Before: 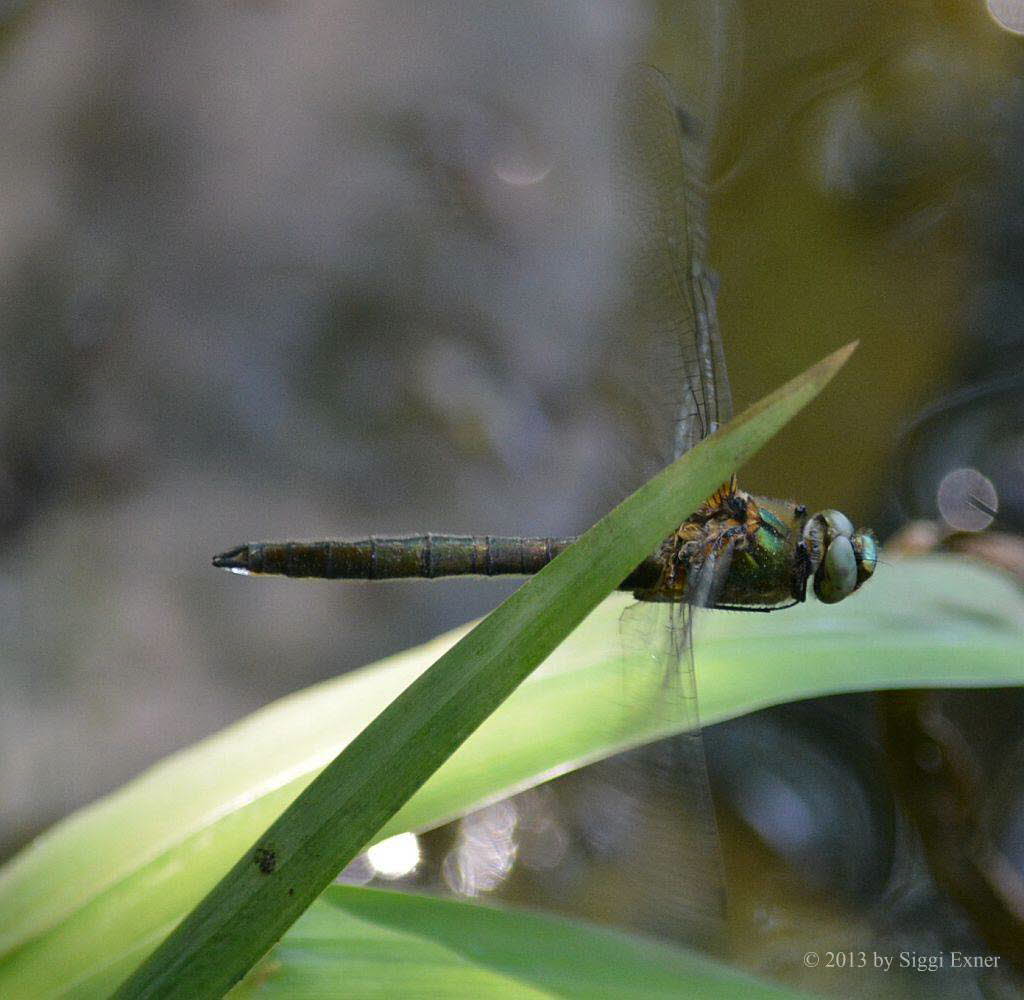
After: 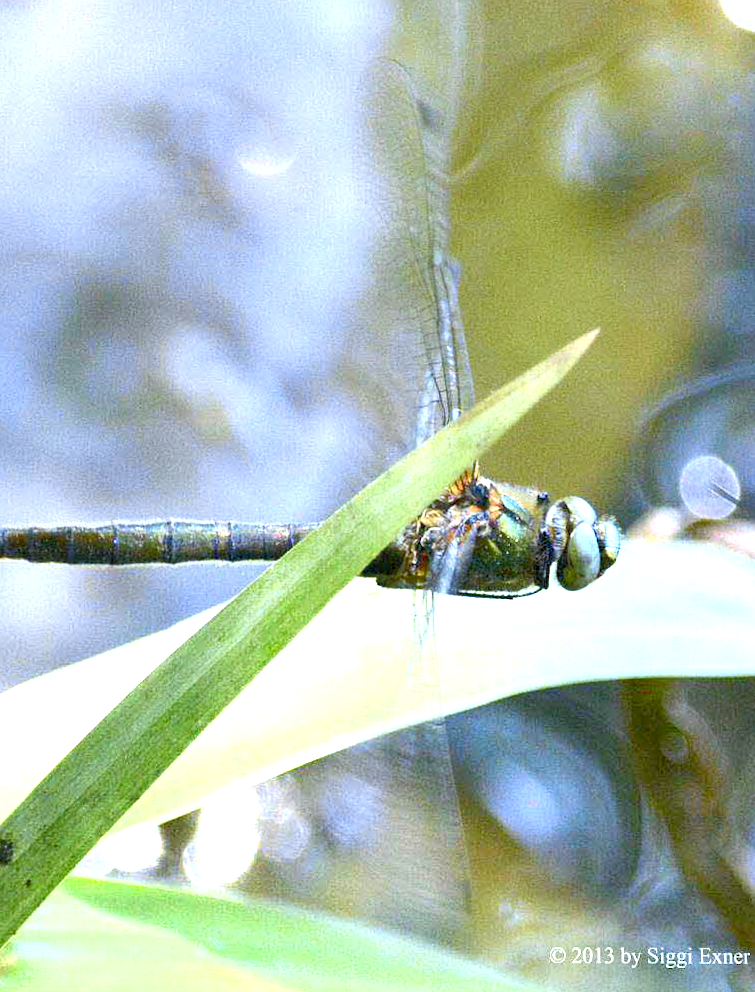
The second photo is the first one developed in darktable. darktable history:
tone curve: curves: ch0 [(0, 0.012) (0.056, 0.046) (0.218, 0.213) (0.606, 0.62) (0.82, 0.846) (1, 1)]; ch1 [(0, 0) (0.226, 0.261) (0.403, 0.437) (0.469, 0.472) (0.495, 0.499) (0.514, 0.504) (0.545, 0.555) (0.59, 0.598) (0.714, 0.733) (1, 1)]; ch2 [(0, 0) (0.269, 0.299) (0.459, 0.45) (0.498, 0.499) (0.523, 0.512) (0.568, 0.558) (0.634, 0.617) (0.702, 0.662) (0.781, 0.775) (1, 1)], color space Lab, independent channels, preserve colors none
crop and rotate: left 24.6%
exposure: black level correction 0.001, exposure 1.398 EV, compensate exposure bias true, compensate highlight preservation false
shadows and highlights: shadows 35, highlights -35, soften with gaussian
levels: levels [0.036, 0.364, 0.827]
white balance: red 0.948, green 1.02, blue 1.176
rotate and perspective: rotation 0.226°, lens shift (vertical) -0.042, crop left 0.023, crop right 0.982, crop top 0.006, crop bottom 0.994
